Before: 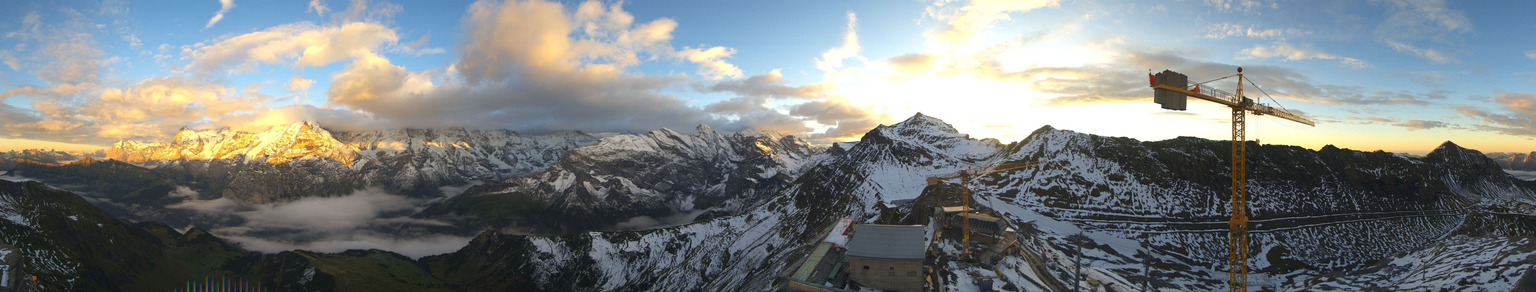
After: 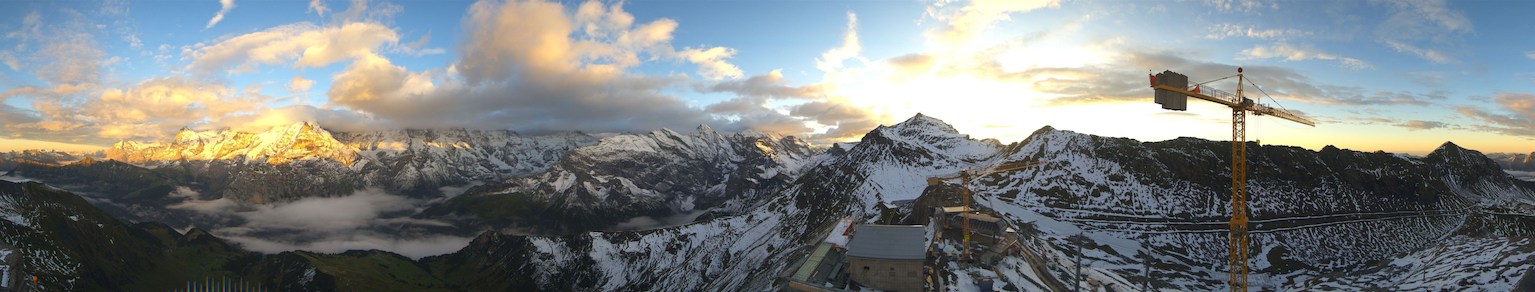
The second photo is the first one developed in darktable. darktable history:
color calibration: illuminant same as pipeline (D50), x 0.346, y 0.357, temperature 4979.01 K
